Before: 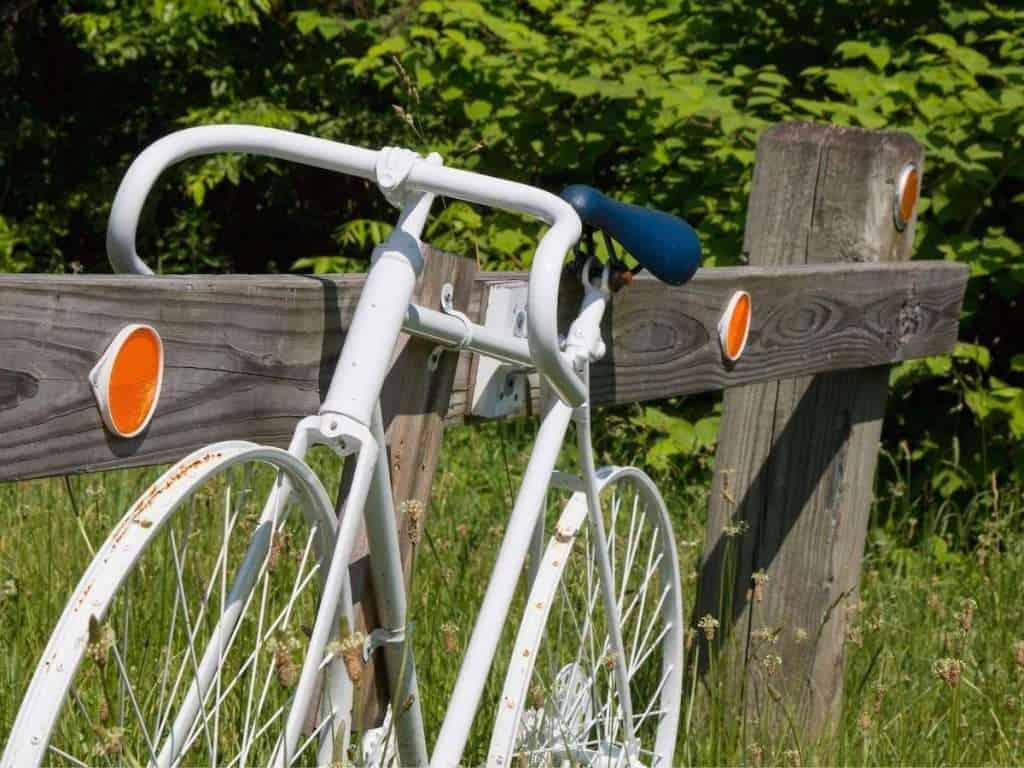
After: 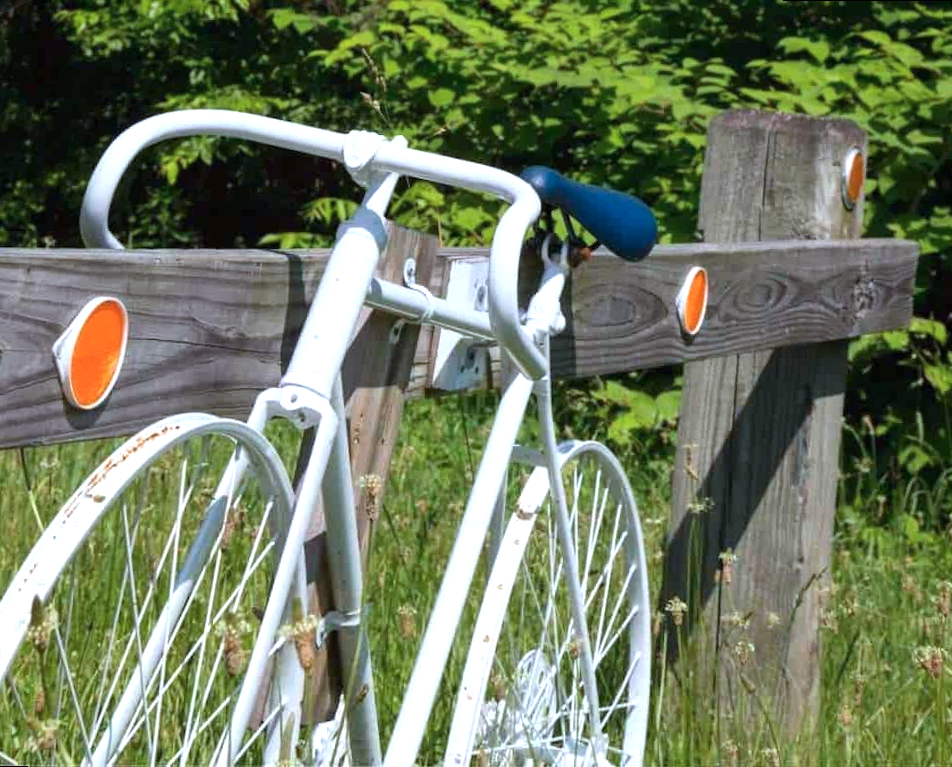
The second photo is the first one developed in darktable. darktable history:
rotate and perspective: rotation 0.215°, lens shift (vertical) -0.139, crop left 0.069, crop right 0.939, crop top 0.002, crop bottom 0.996
color calibration: x 0.37, y 0.382, temperature 4313.32 K
exposure: black level correction 0, exposure 0.5 EV, compensate highlight preservation false
